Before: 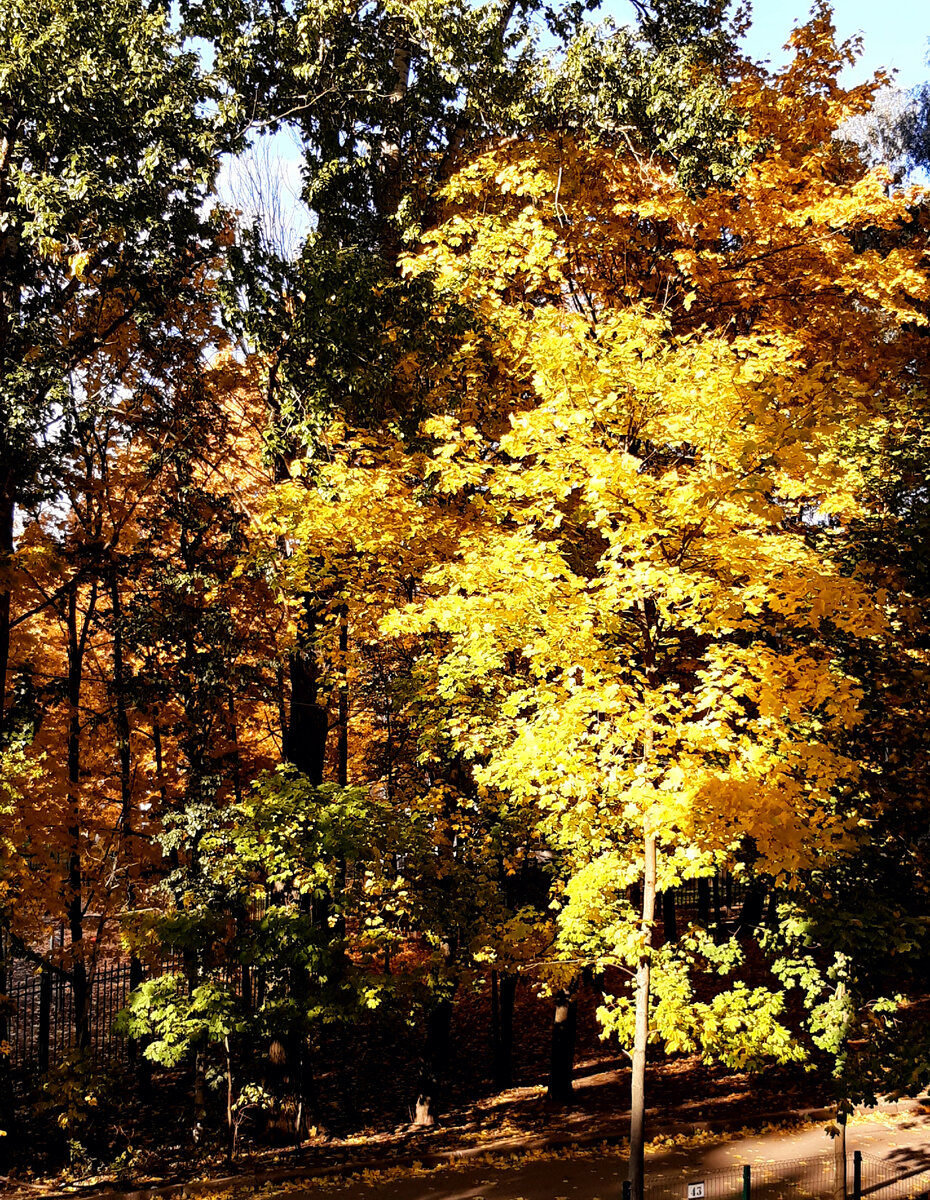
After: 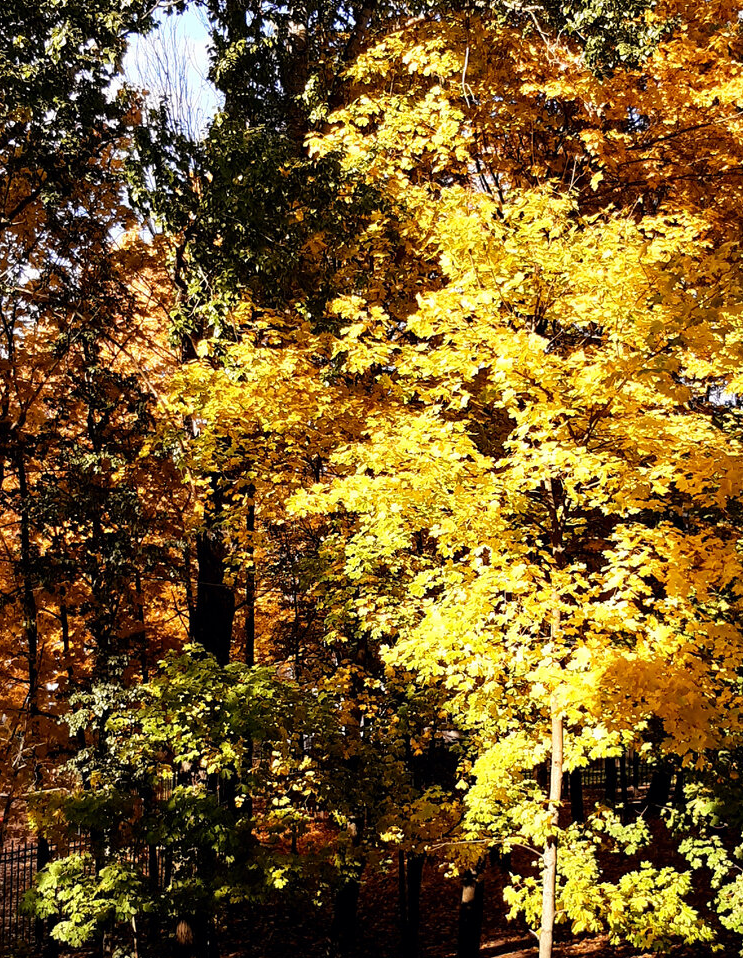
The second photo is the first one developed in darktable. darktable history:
crop and rotate: left 10.071%, top 10.071%, right 10.02%, bottom 10.02%
exposure: compensate exposure bias true, compensate highlight preservation false
